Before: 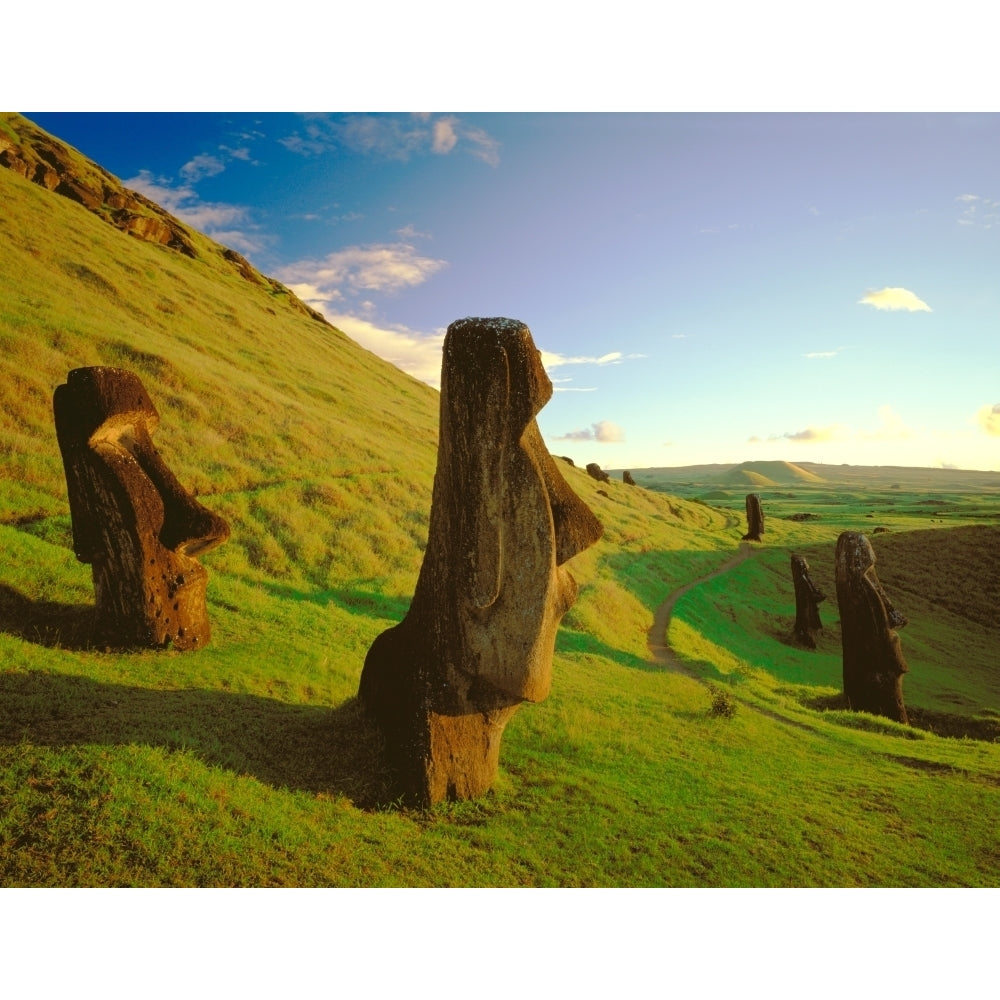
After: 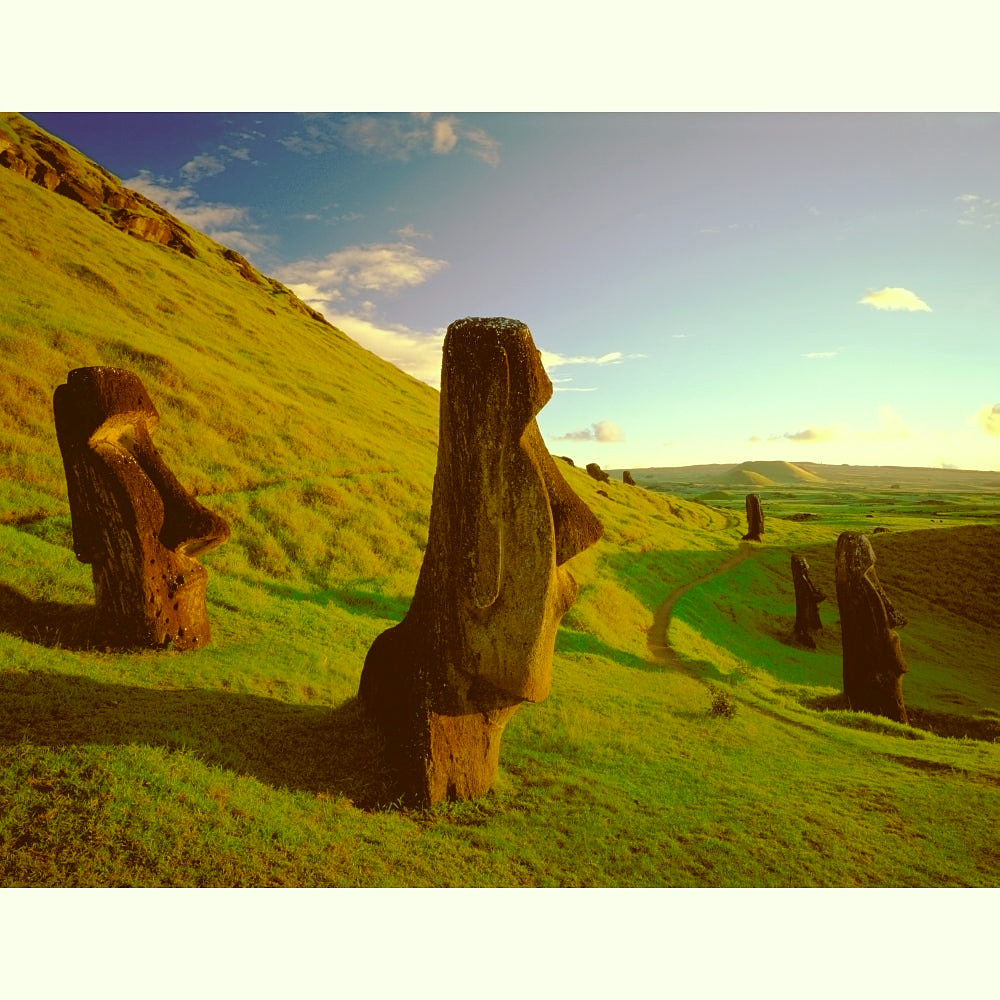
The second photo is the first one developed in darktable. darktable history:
color correction: highlights a* -5.49, highlights b* 9.8, shadows a* 9.59, shadows b* 24.72
sharpen: radius 1.003
